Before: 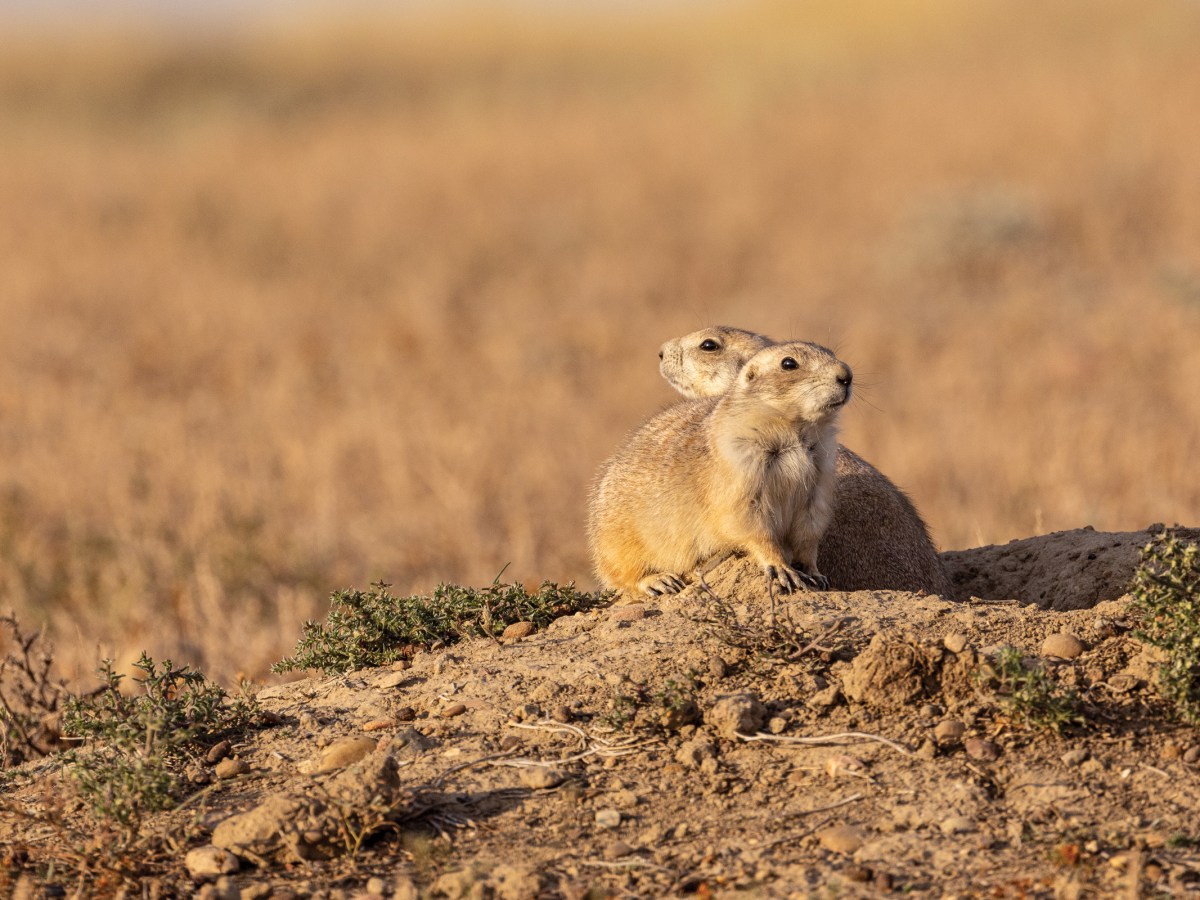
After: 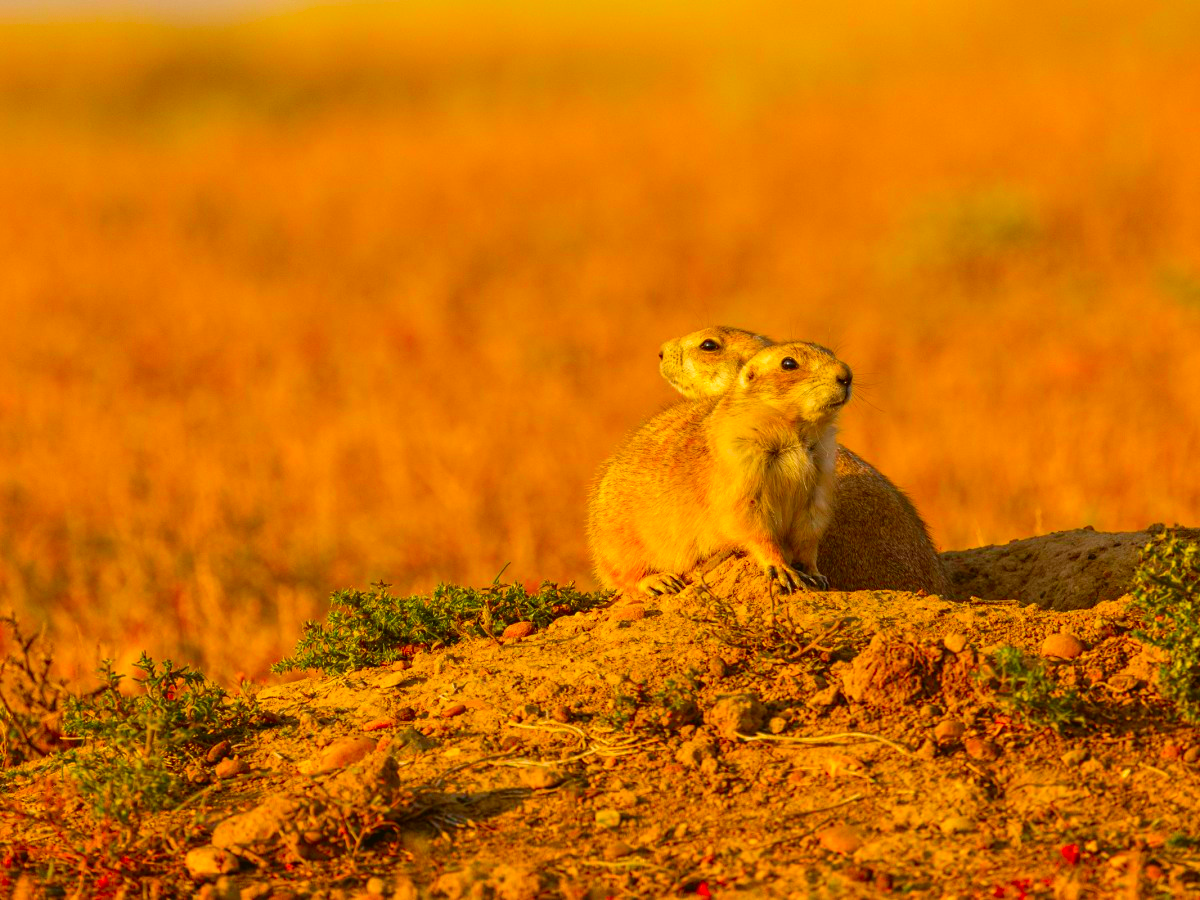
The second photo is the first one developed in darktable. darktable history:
color correction: saturation 3
color balance: mode lift, gamma, gain (sRGB), lift [1.04, 1, 1, 0.97], gamma [1.01, 1, 1, 0.97], gain [0.96, 1, 1, 0.97]
